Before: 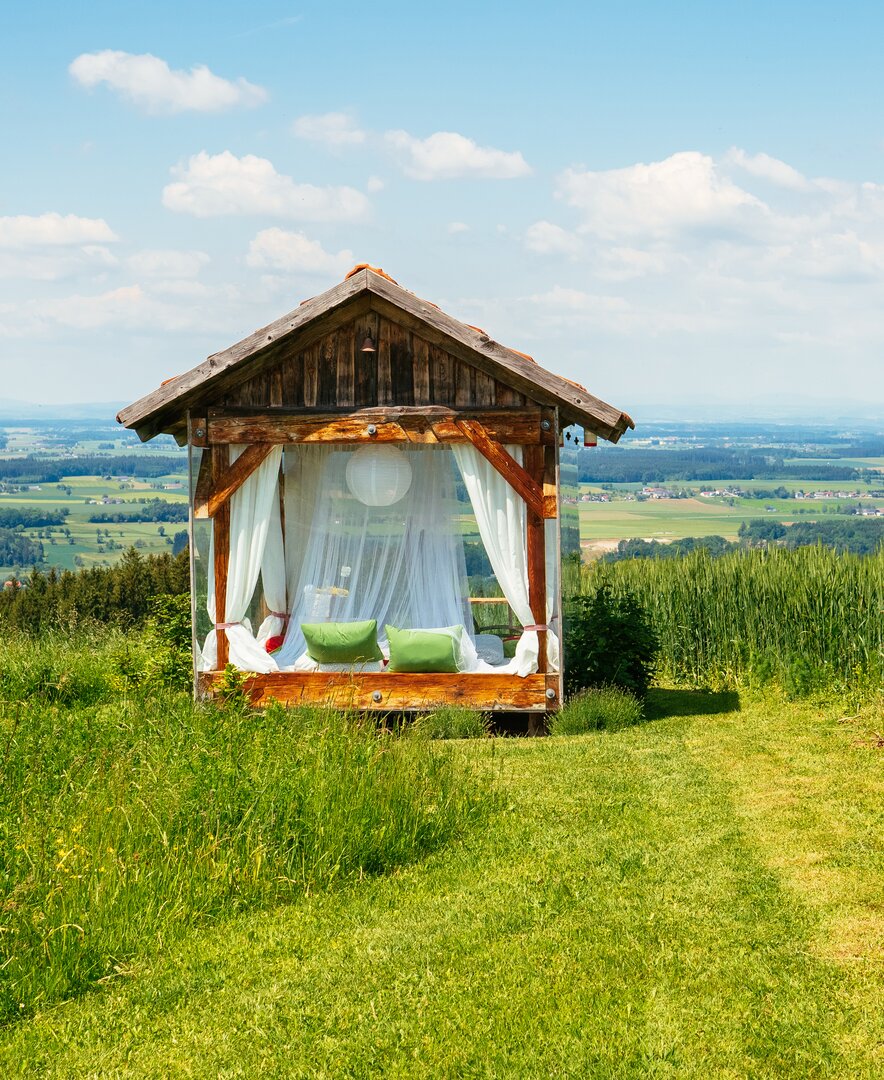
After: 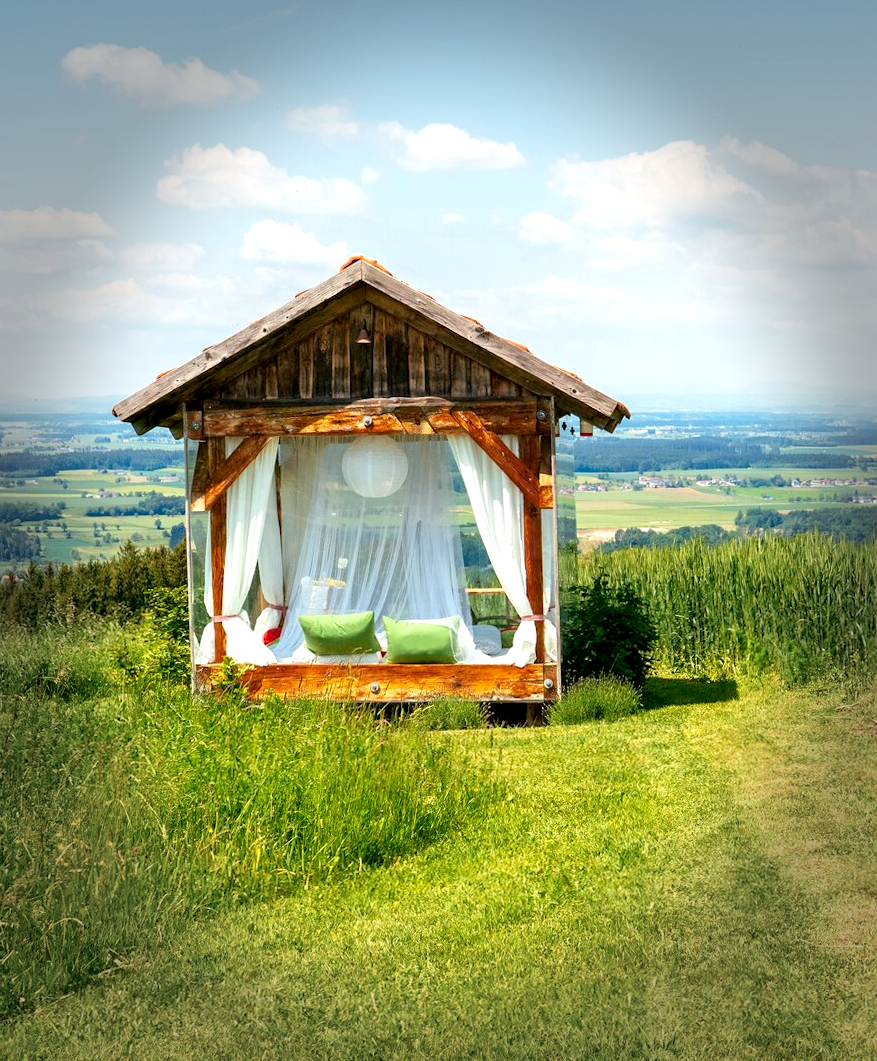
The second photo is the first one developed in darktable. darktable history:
rotate and perspective: rotation -0.45°, automatic cropping original format, crop left 0.008, crop right 0.992, crop top 0.012, crop bottom 0.988
exposure: black level correction 0.005, exposure 0.417 EV, compensate highlight preservation false
vignetting: fall-off start 66.7%, fall-off radius 39.74%, brightness -0.576, saturation -0.258, automatic ratio true, width/height ratio 0.671, dithering 16-bit output
